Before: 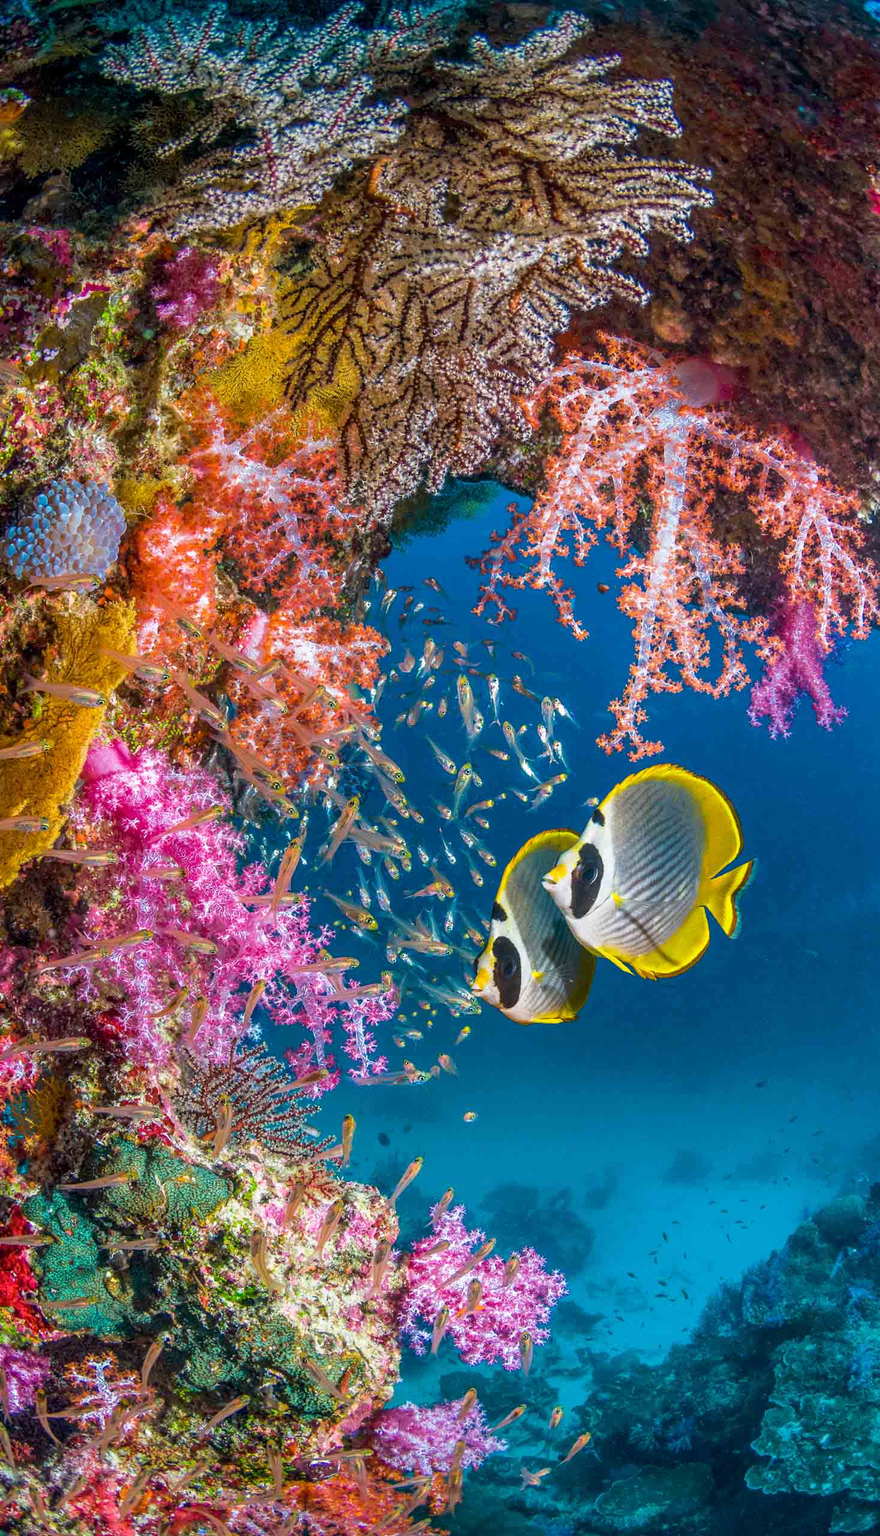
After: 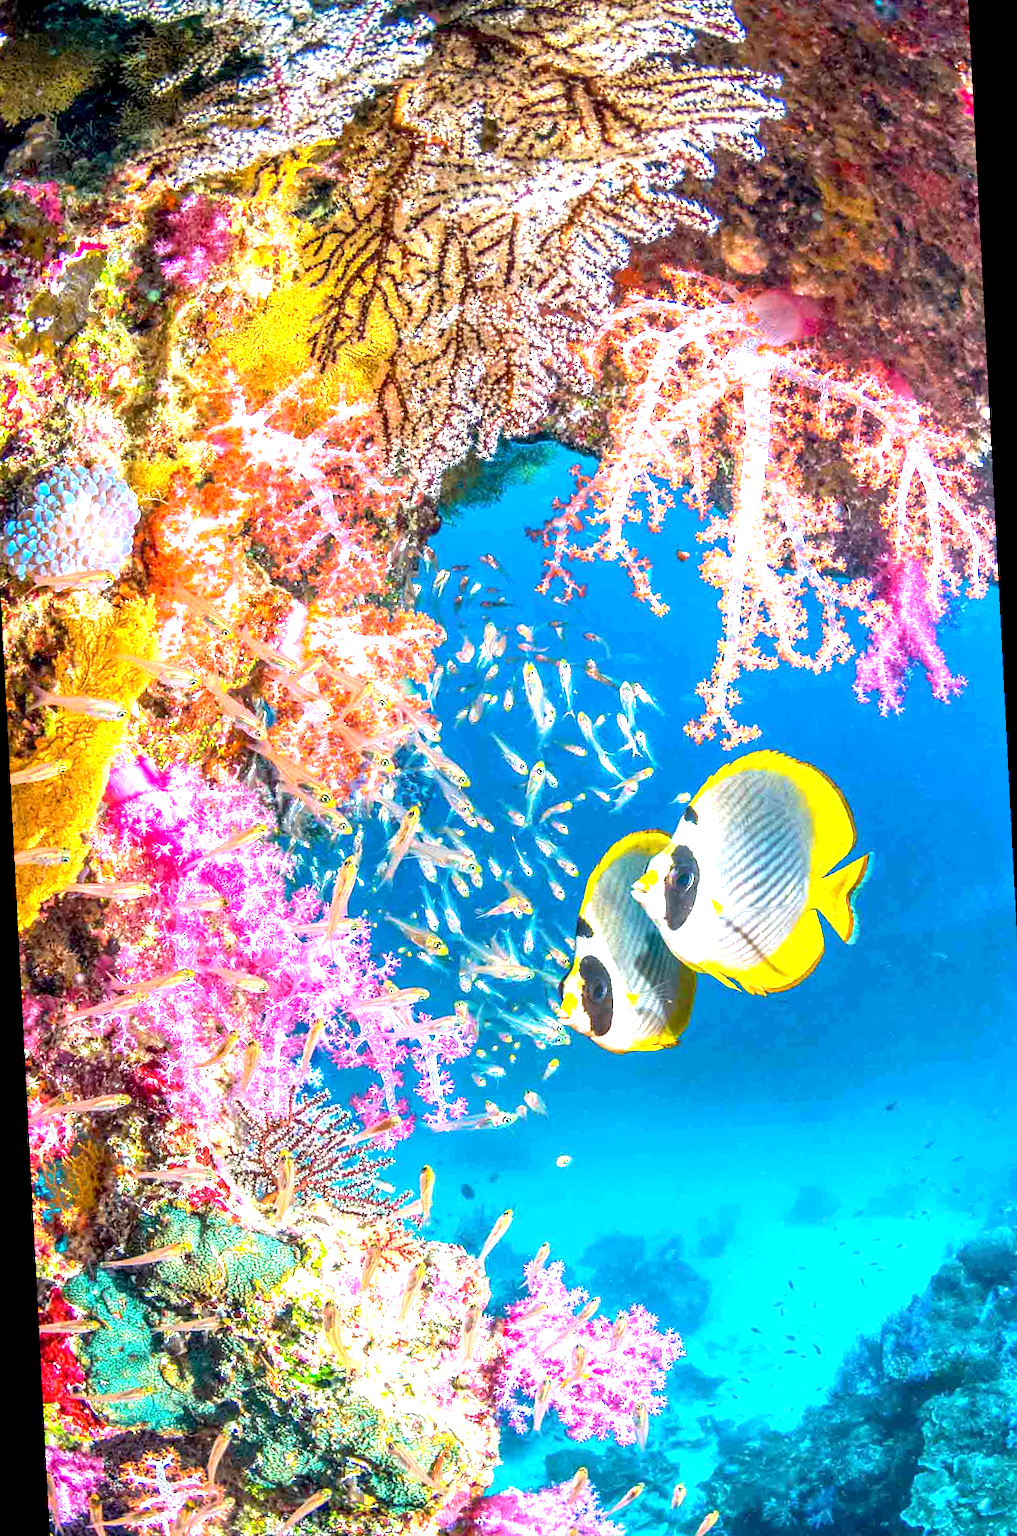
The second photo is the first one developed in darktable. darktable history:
exposure: black level correction 0.001, exposure 1.84 EV, compensate highlight preservation false
rotate and perspective: rotation -3°, crop left 0.031, crop right 0.968, crop top 0.07, crop bottom 0.93
vibrance: vibrance 0%
tone equalizer: on, module defaults
